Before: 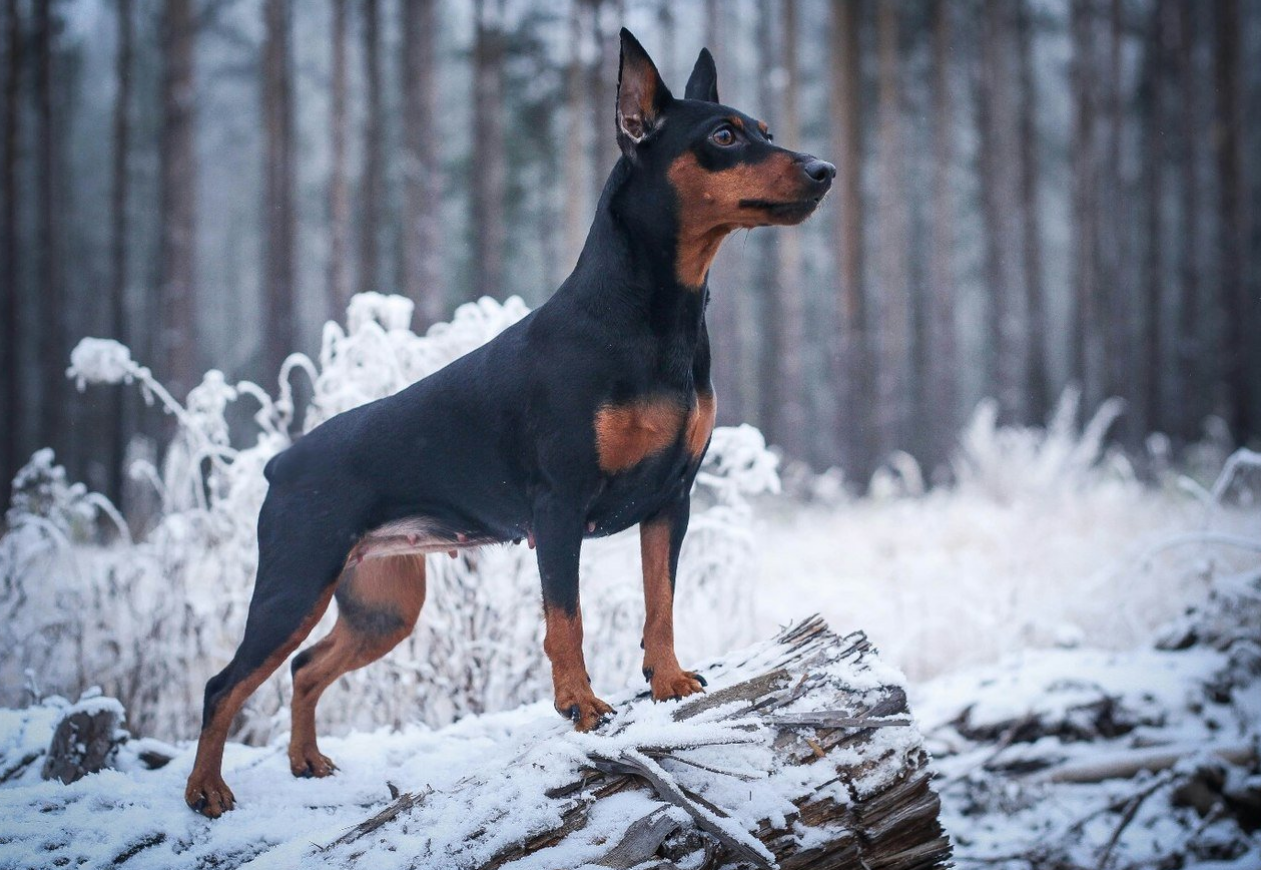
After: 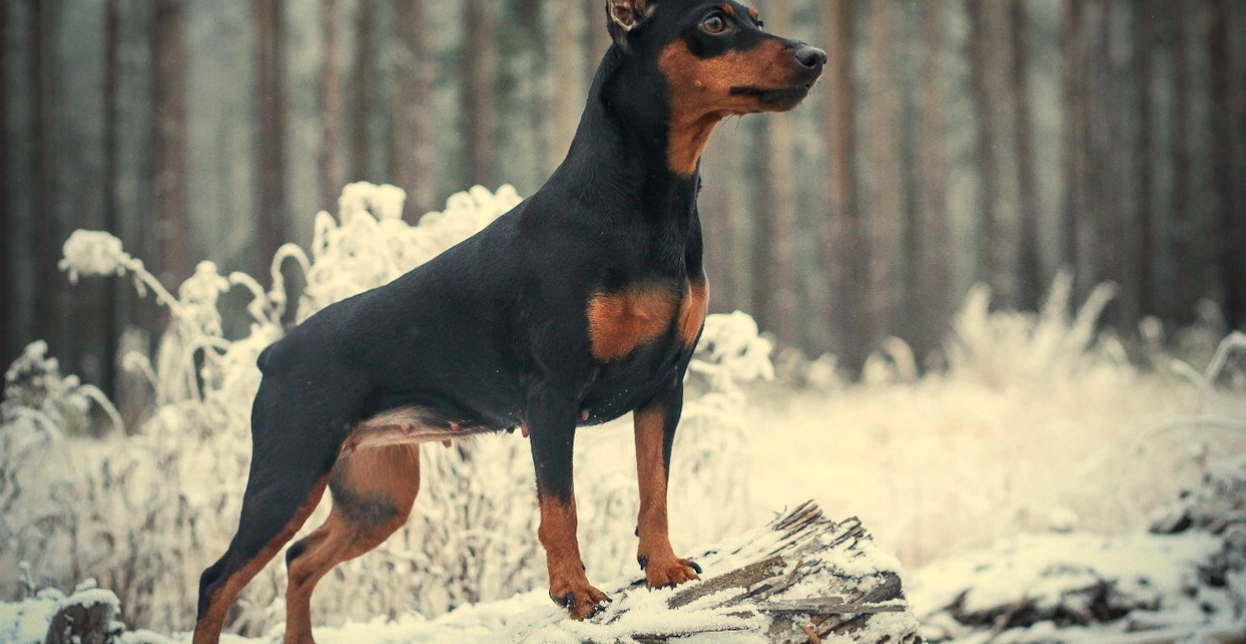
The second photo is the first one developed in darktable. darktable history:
rotate and perspective: rotation -0.45°, automatic cropping original format, crop left 0.008, crop right 0.992, crop top 0.012, crop bottom 0.988
crop and rotate: top 12.5%, bottom 12.5%
white balance: red 1.08, blue 0.791
